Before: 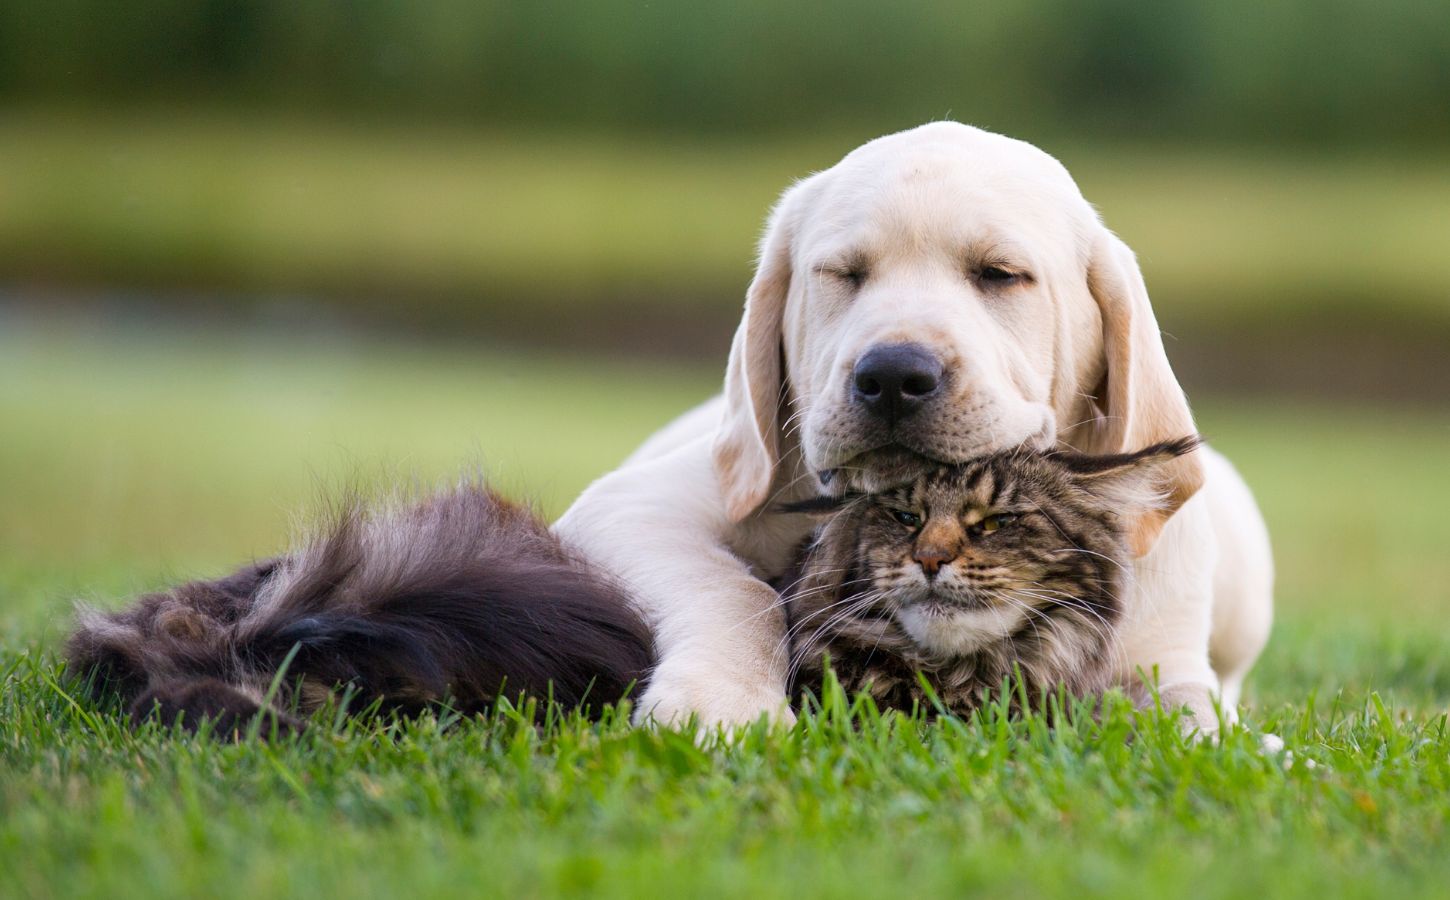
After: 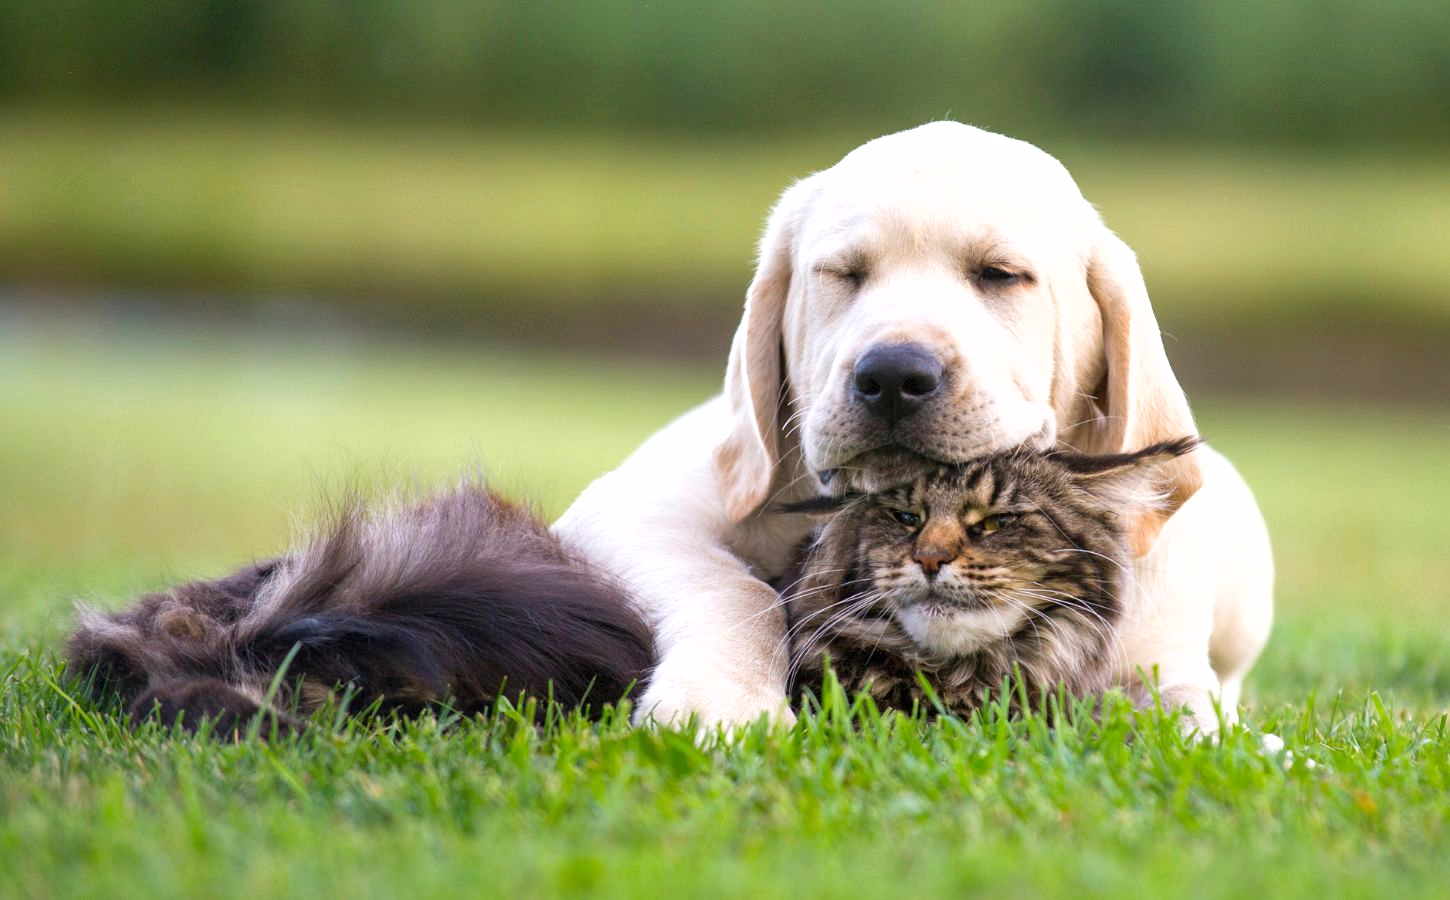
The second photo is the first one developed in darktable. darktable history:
exposure: exposure 0.485 EV, compensate highlight preservation false
shadows and highlights: radius 125.46, shadows 21.19, highlights -21.19, low approximation 0.01
